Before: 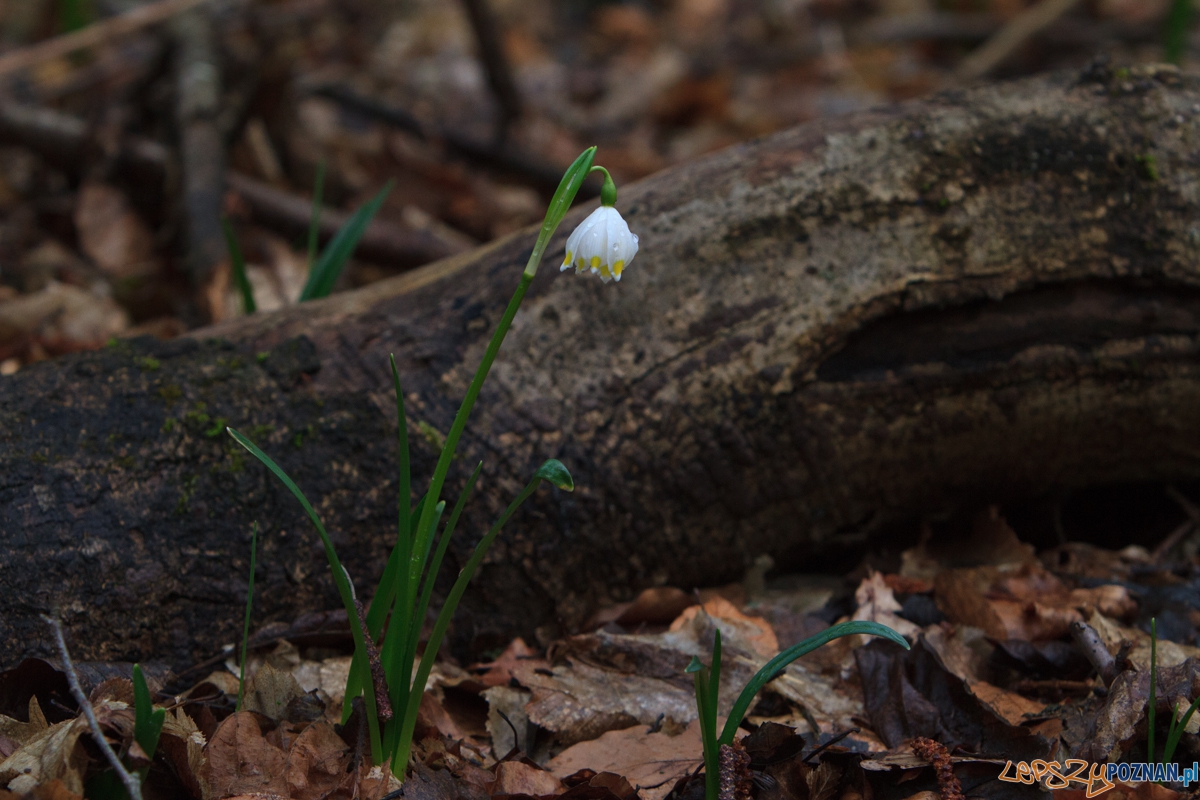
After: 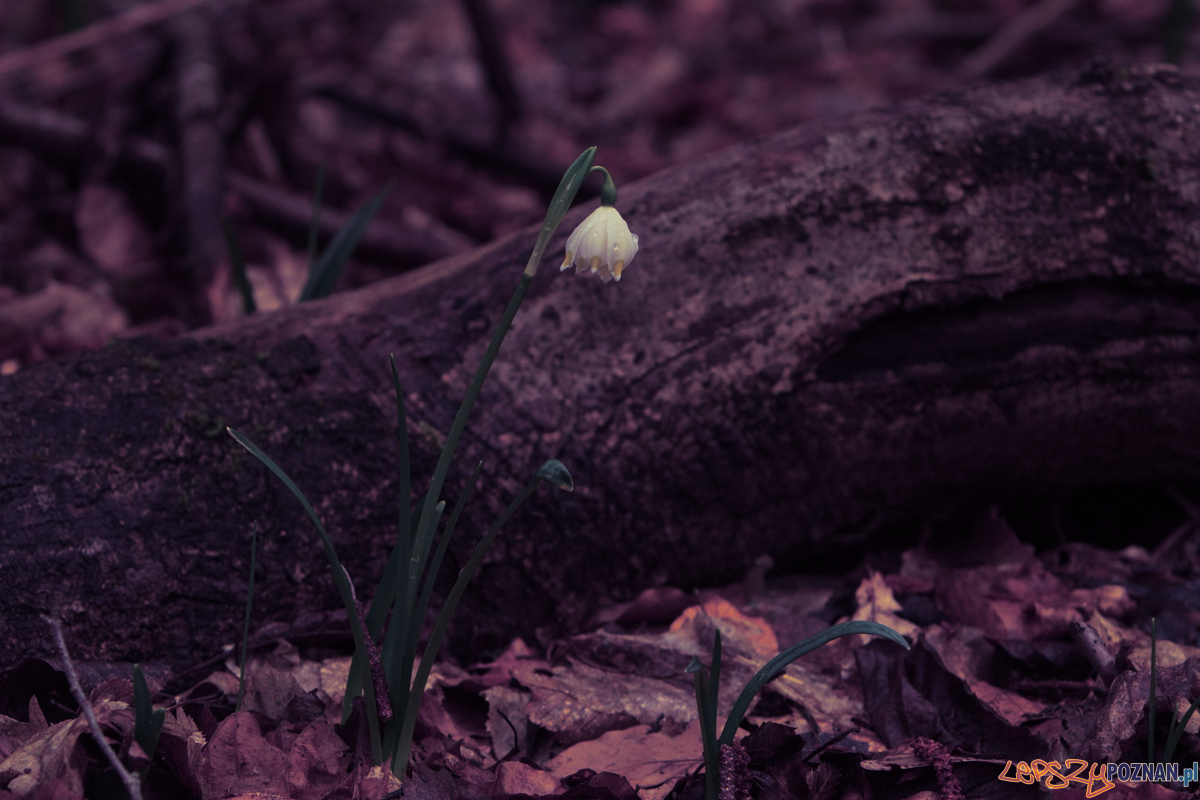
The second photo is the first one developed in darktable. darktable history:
split-toning: shadows › hue 255.6°, shadows › saturation 0.66, highlights › hue 43.2°, highlights › saturation 0.68, balance -50.1
color balance rgb: linear chroma grading › global chroma 15%, perceptual saturation grading › global saturation 30%
graduated density: rotation -0.352°, offset 57.64
white balance: red 1.138, green 0.996, blue 0.812
